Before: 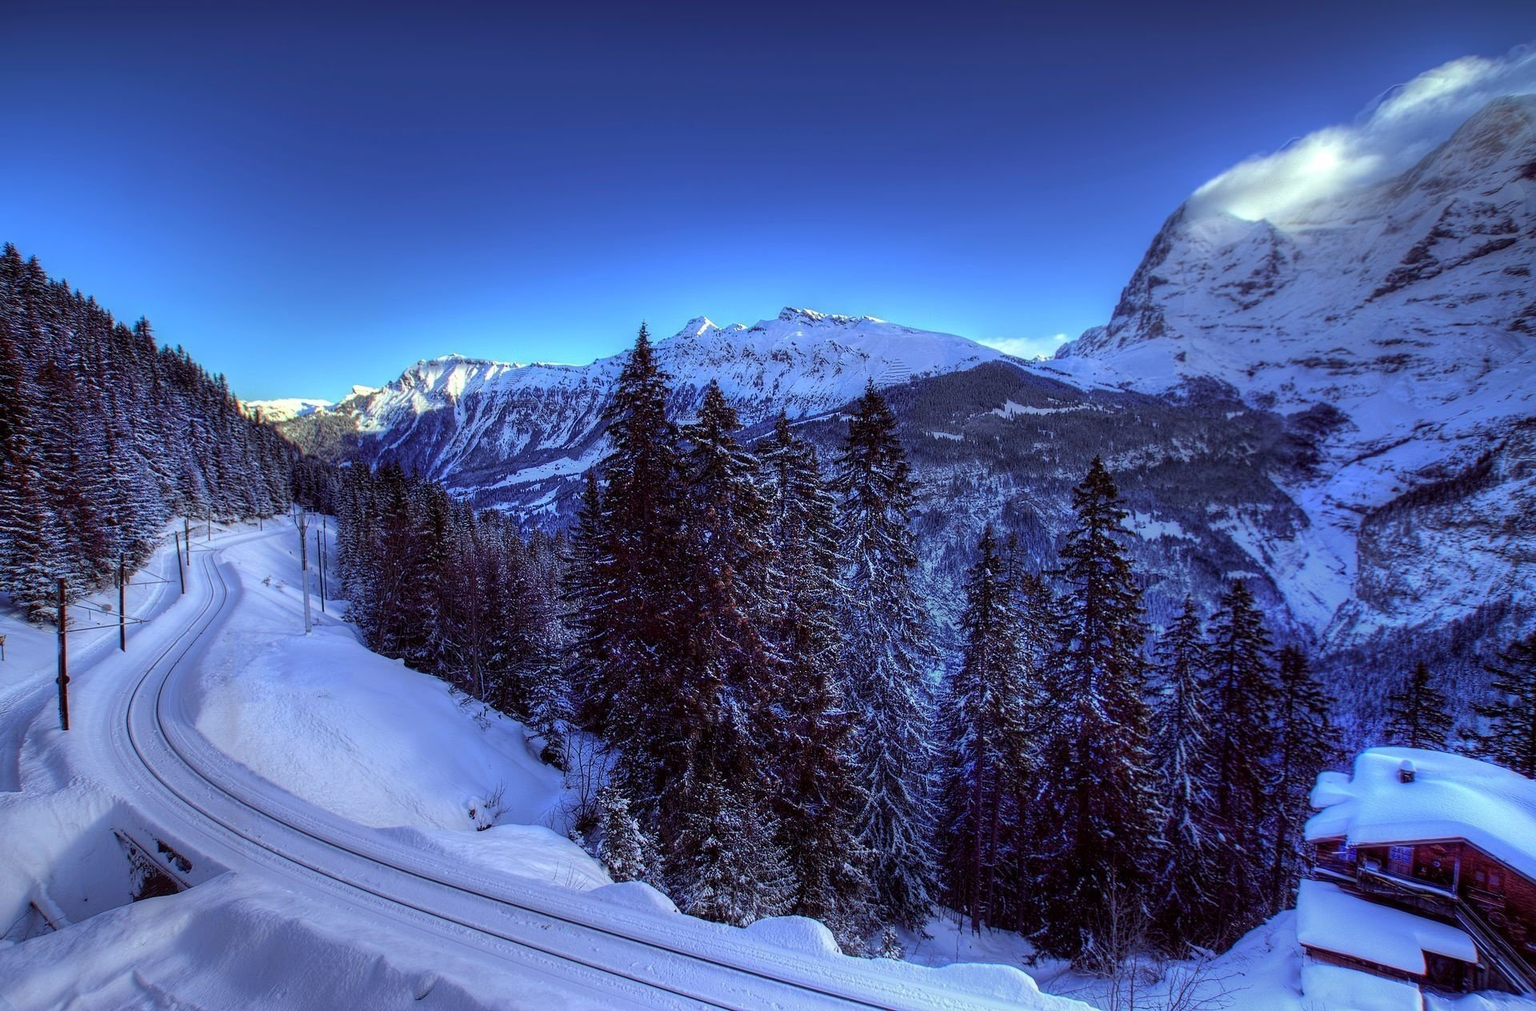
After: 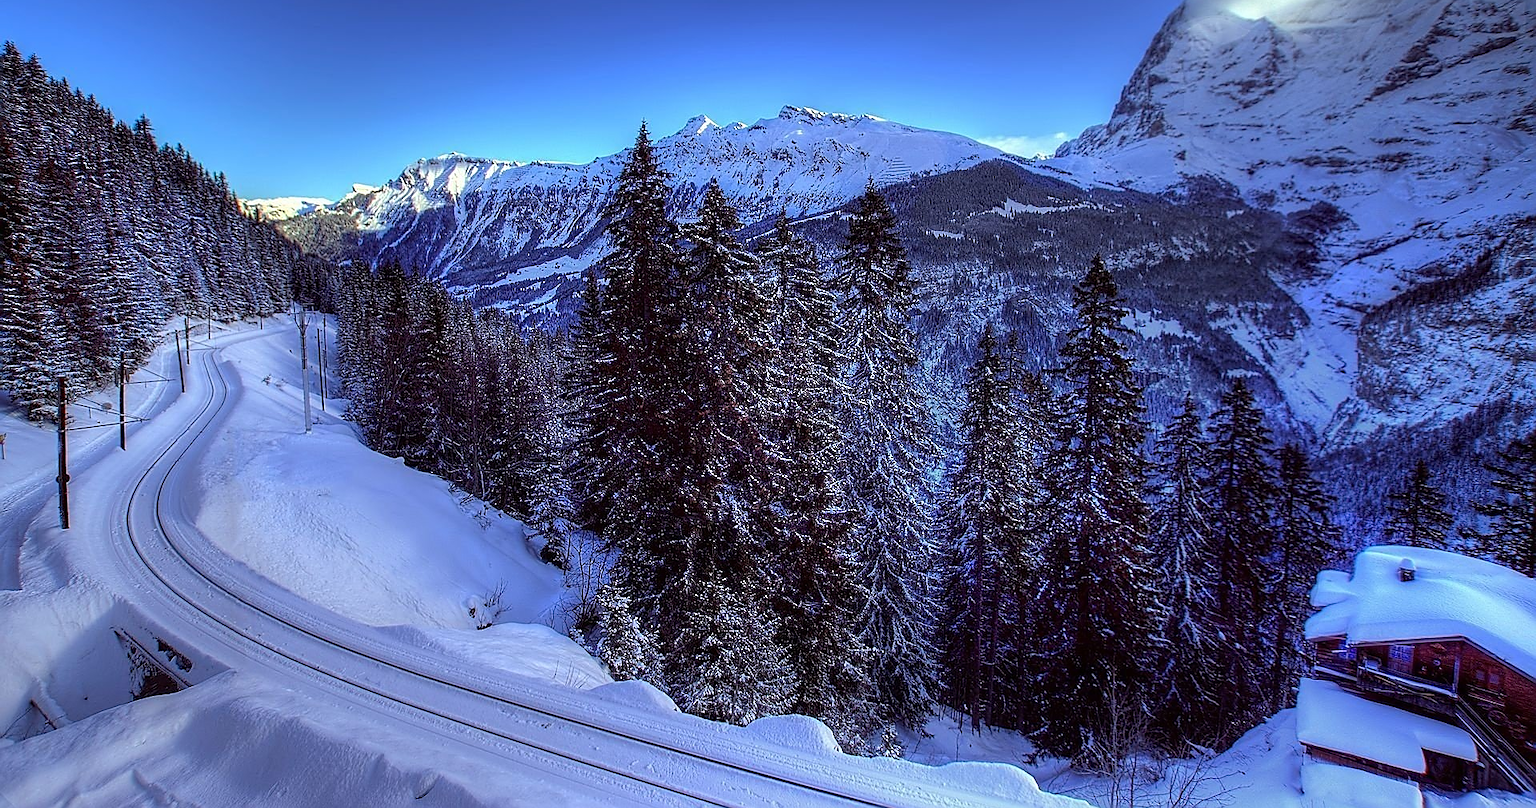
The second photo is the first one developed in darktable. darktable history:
sharpen: radius 1.4, amount 1.25, threshold 0.7
crop and rotate: top 19.998%
